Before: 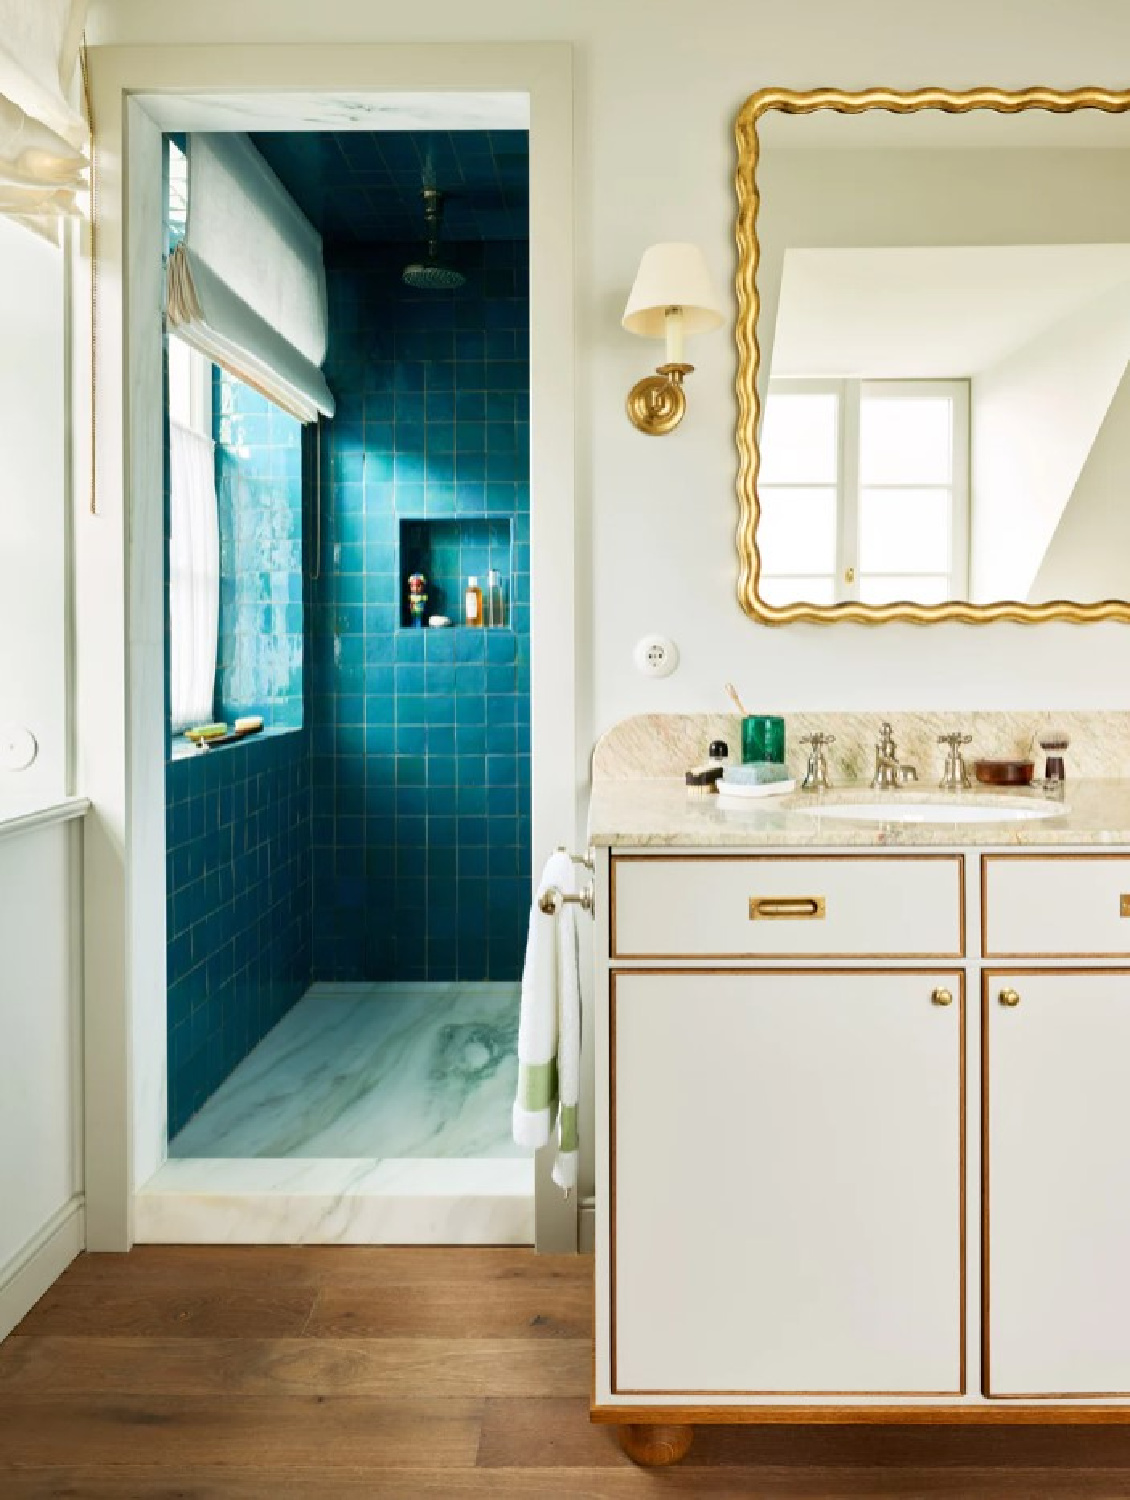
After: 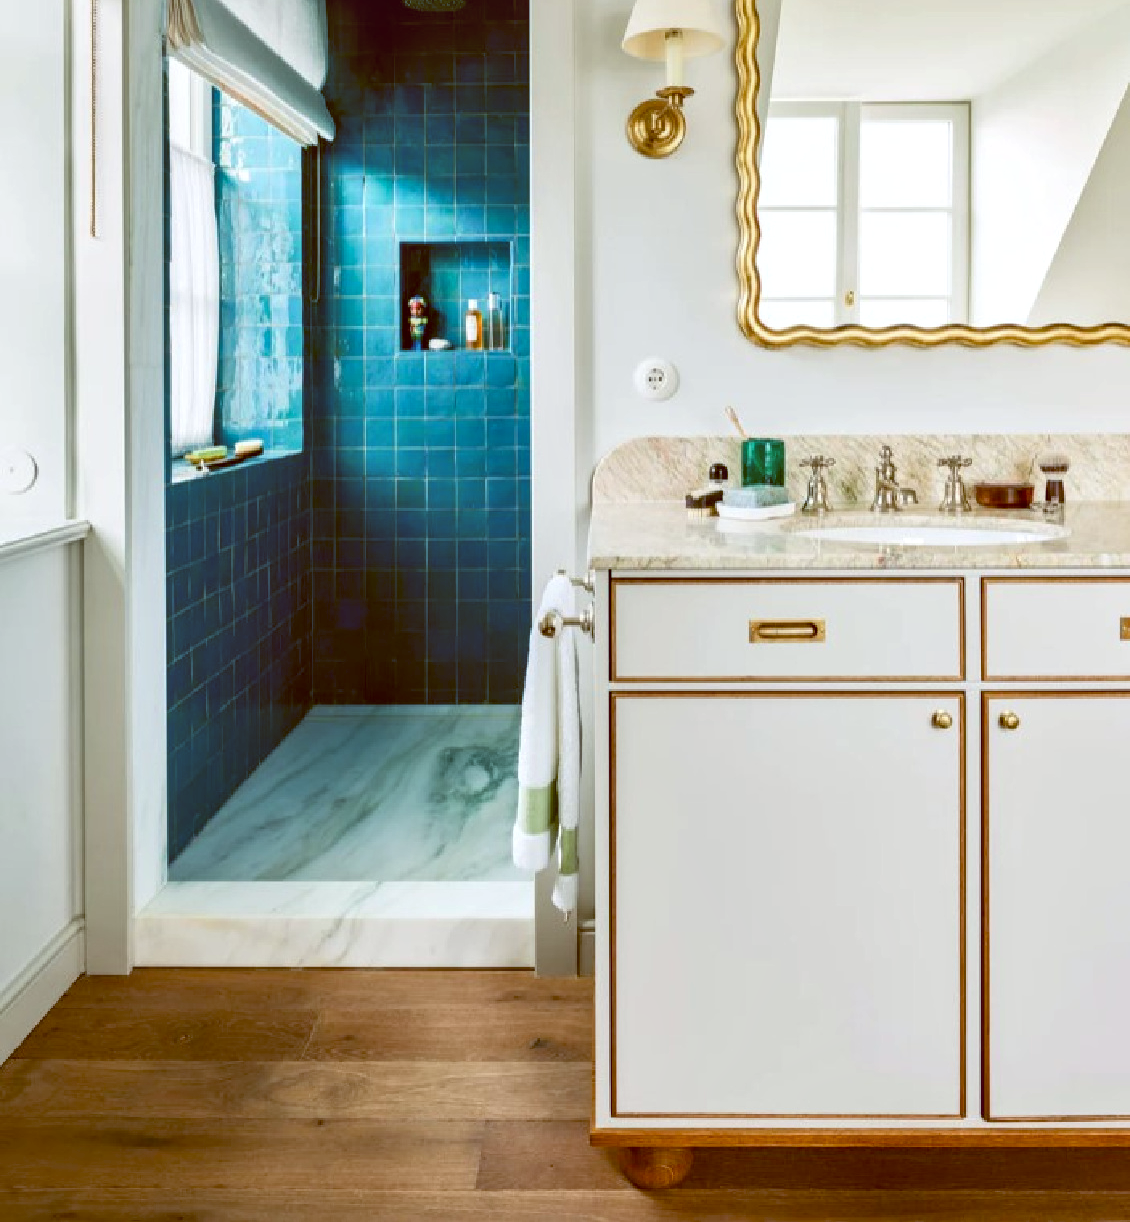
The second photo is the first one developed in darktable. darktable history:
crop and rotate: top 18.507%
local contrast: on, module defaults
color balance: lift [1, 1.015, 1.004, 0.985], gamma [1, 0.958, 0.971, 1.042], gain [1, 0.956, 0.977, 1.044]
